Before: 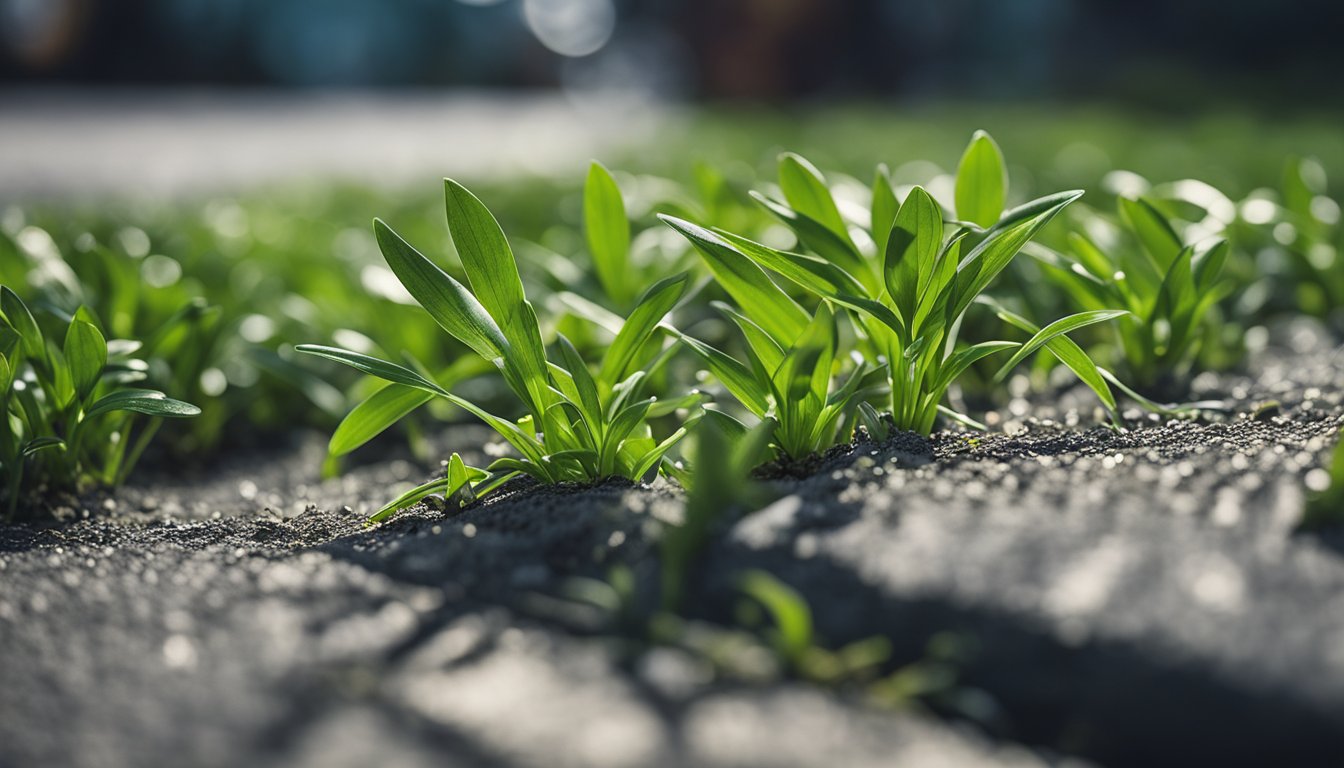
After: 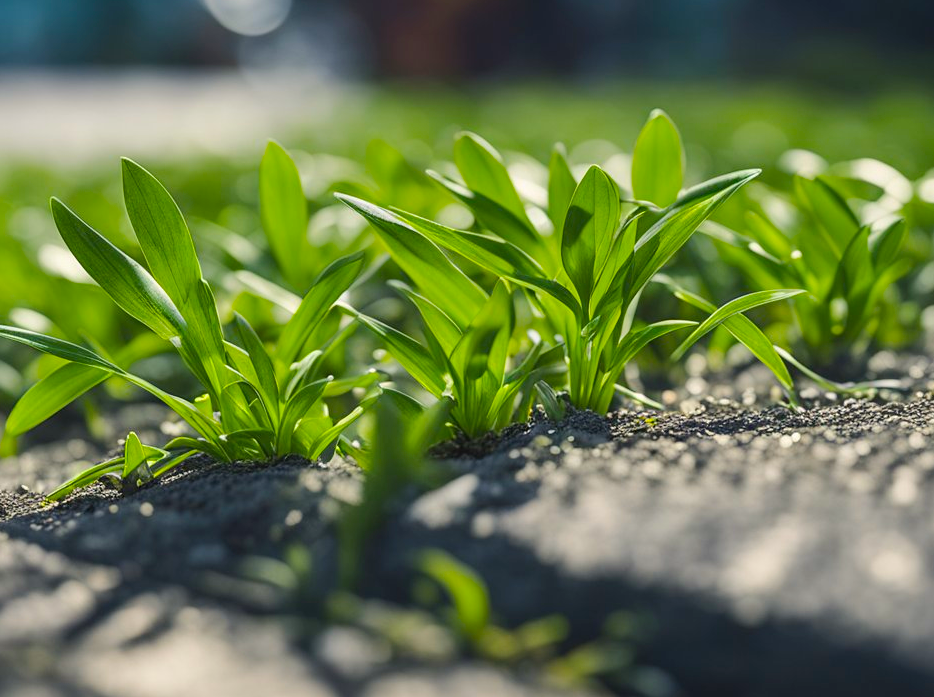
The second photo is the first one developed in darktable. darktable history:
white balance: red 1.009, blue 0.985
exposure: compensate highlight preservation false
color balance rgb: perceptual saturation grading › global saturation 25%, perceptual brilliance grading › mid-tones 10%, perceptual brilliance grading › shadows 15%, global vibrance 20%
crop and rotate: left 24.034%, top 2.838%, right 6.406%, bottom 6.299%
